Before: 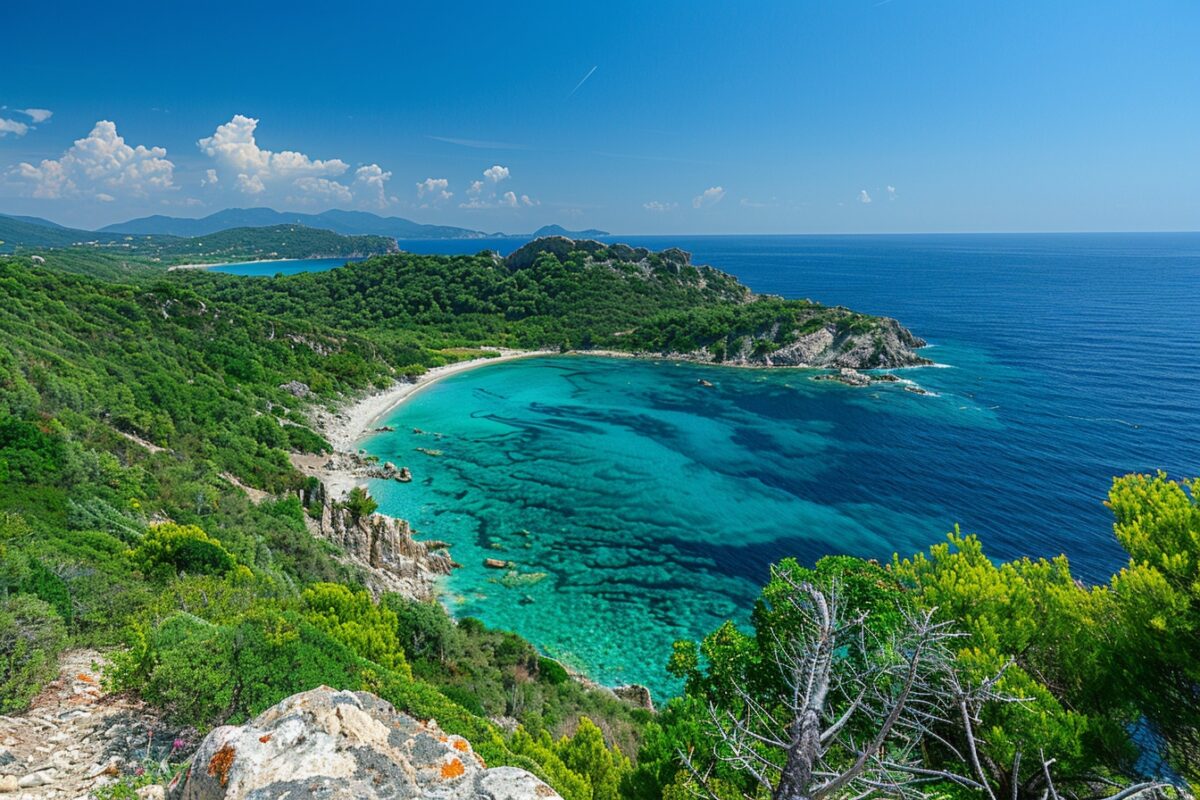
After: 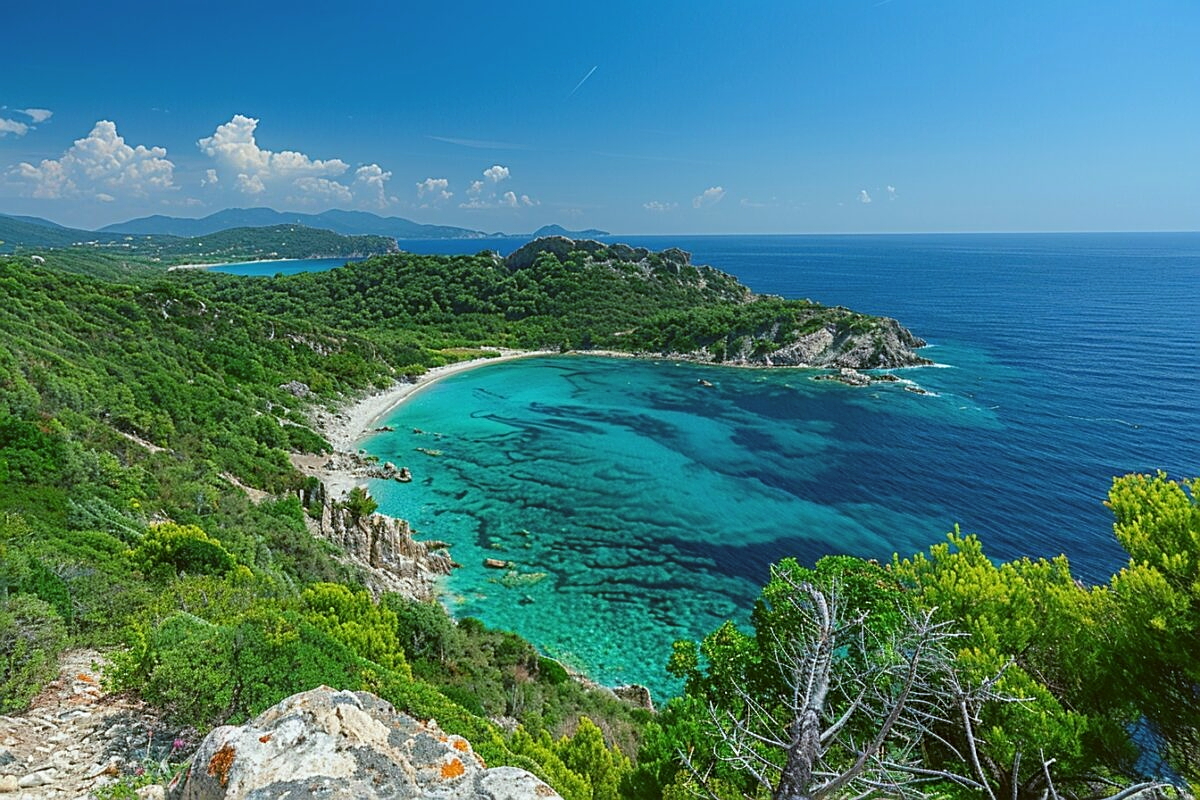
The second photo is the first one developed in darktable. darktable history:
sharpen: on, module defaults
color balance: lift [1.004, 1.002, 1.002, 0.998], gamma [1, 1.007, 1.002, 0.993], gain [1, 0.977, 1.013, 1.023], contrast -3.64%
